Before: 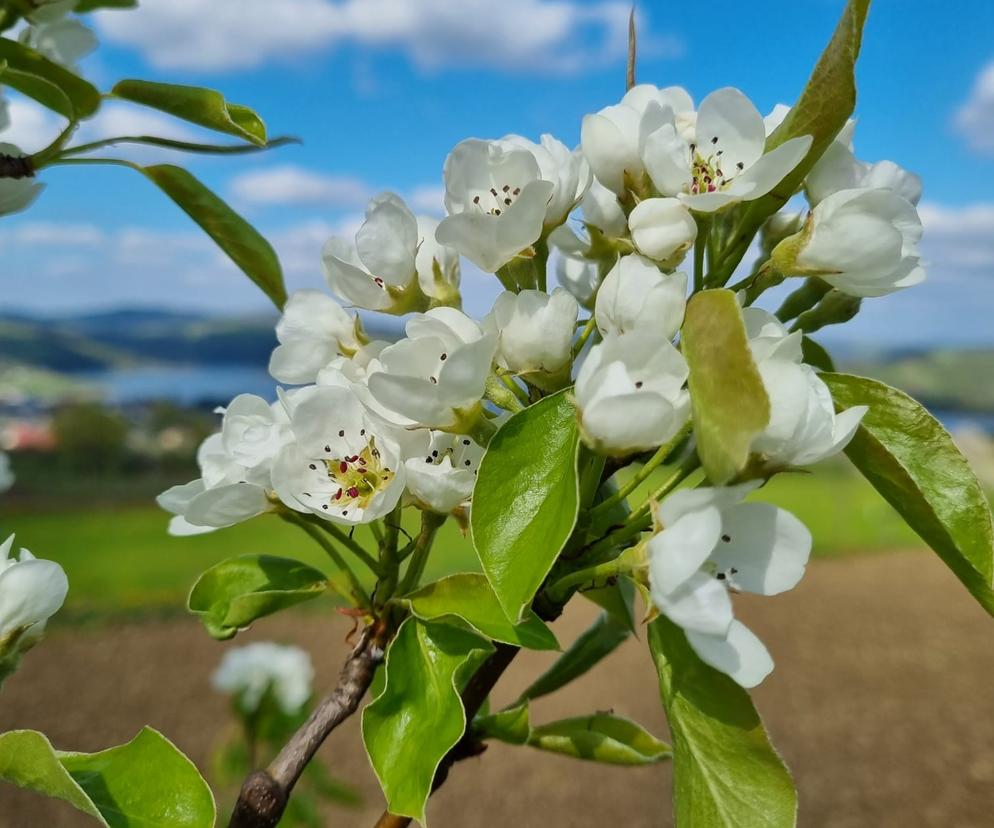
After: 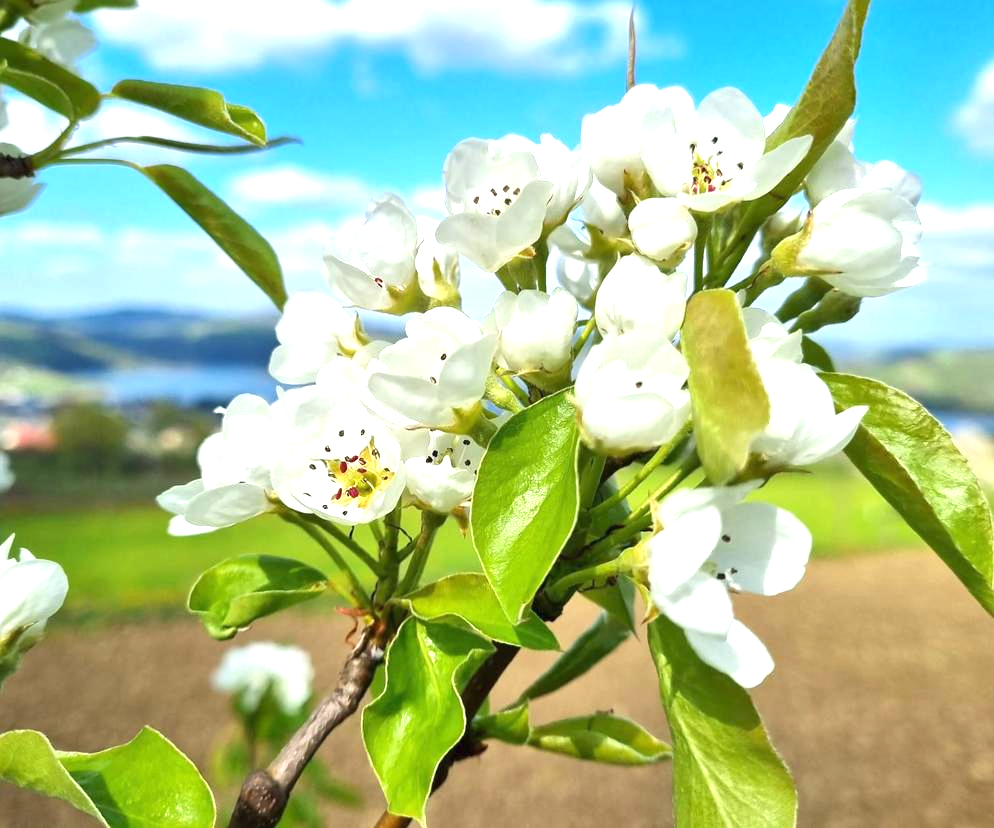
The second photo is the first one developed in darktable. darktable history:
exposure: black level correction 0, exposure 1.297 EV, compensate highlight preservation false
